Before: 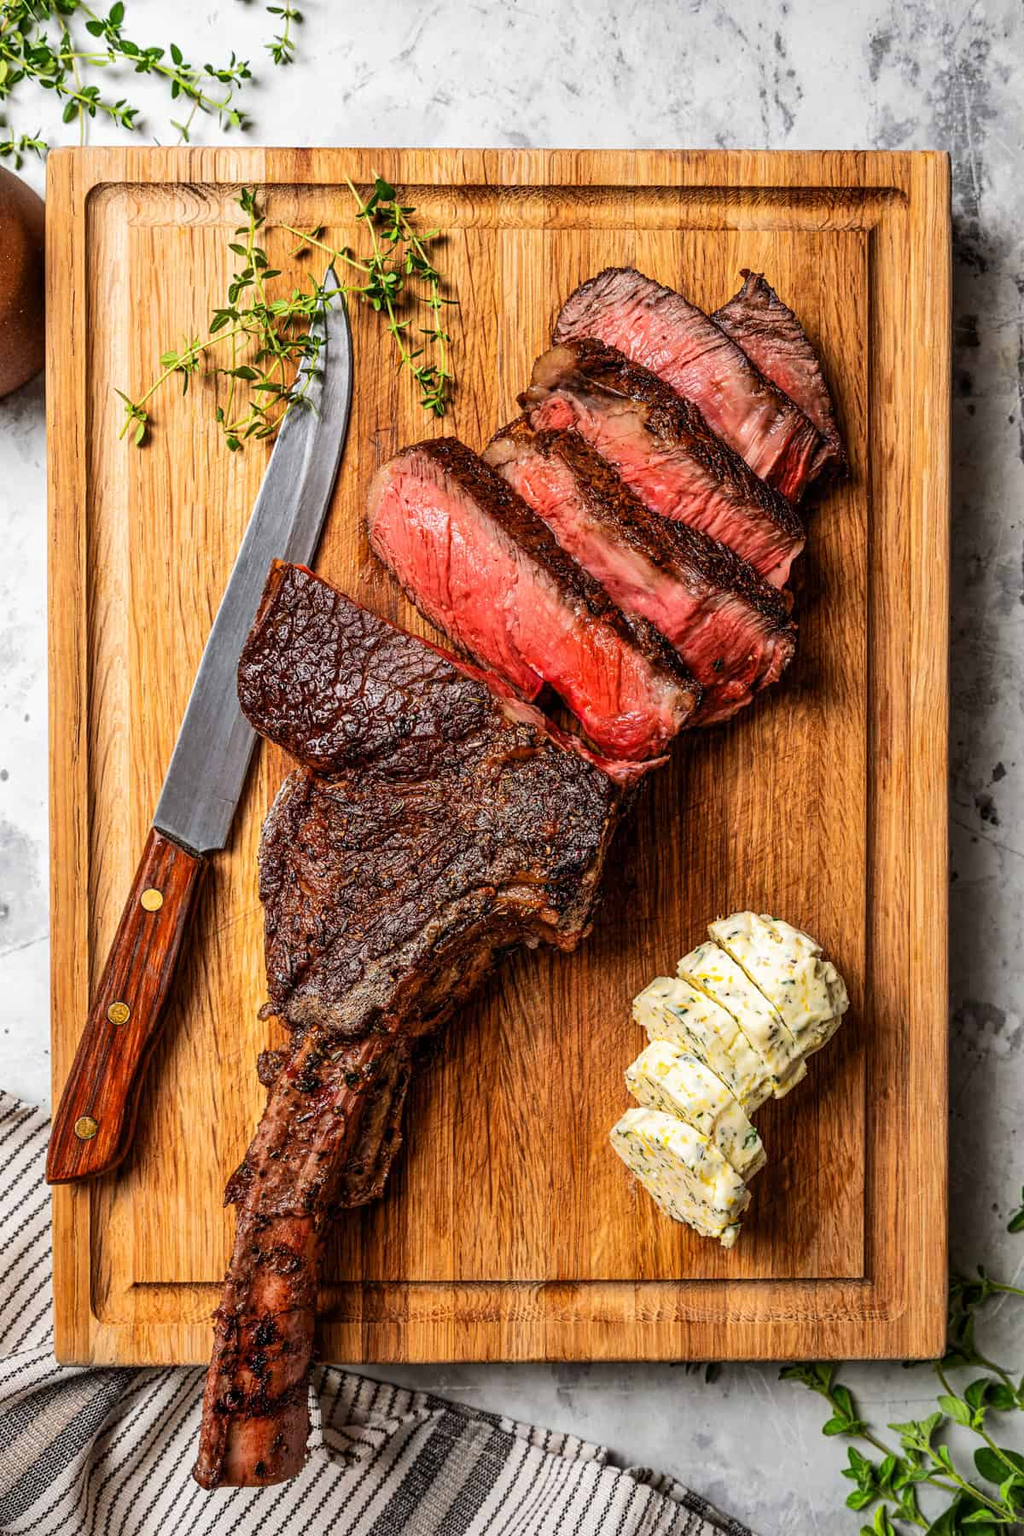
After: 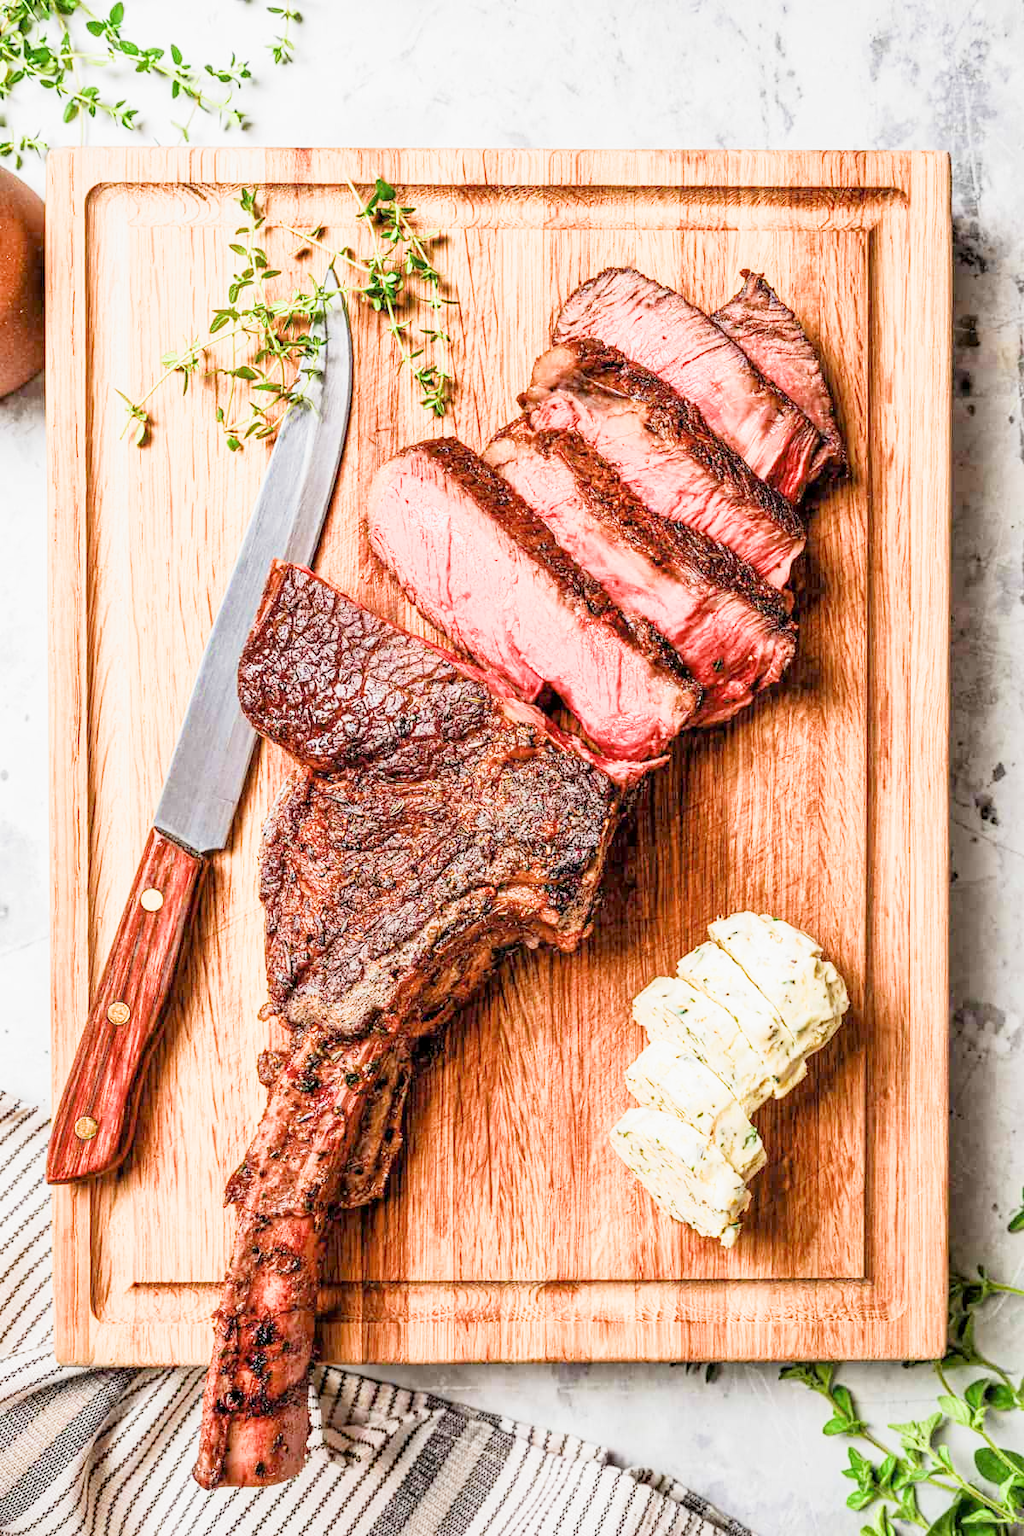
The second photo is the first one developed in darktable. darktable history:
filmic rgb: black relative exposure -8.76 EV, white relative exposure 4.98 EV, threshold 5.97 EV, target black luminance 0%, hardness 3.79, latitude 65.41%, contrast 0.822, shadows ↔ highlights balance 19.68%, color science v5 (2021), contrast in shadows safe, contrast in highlights safe, enable highlight reconstruction true
exposure: exposure 2.231 EV, compensate highlight preservation false
